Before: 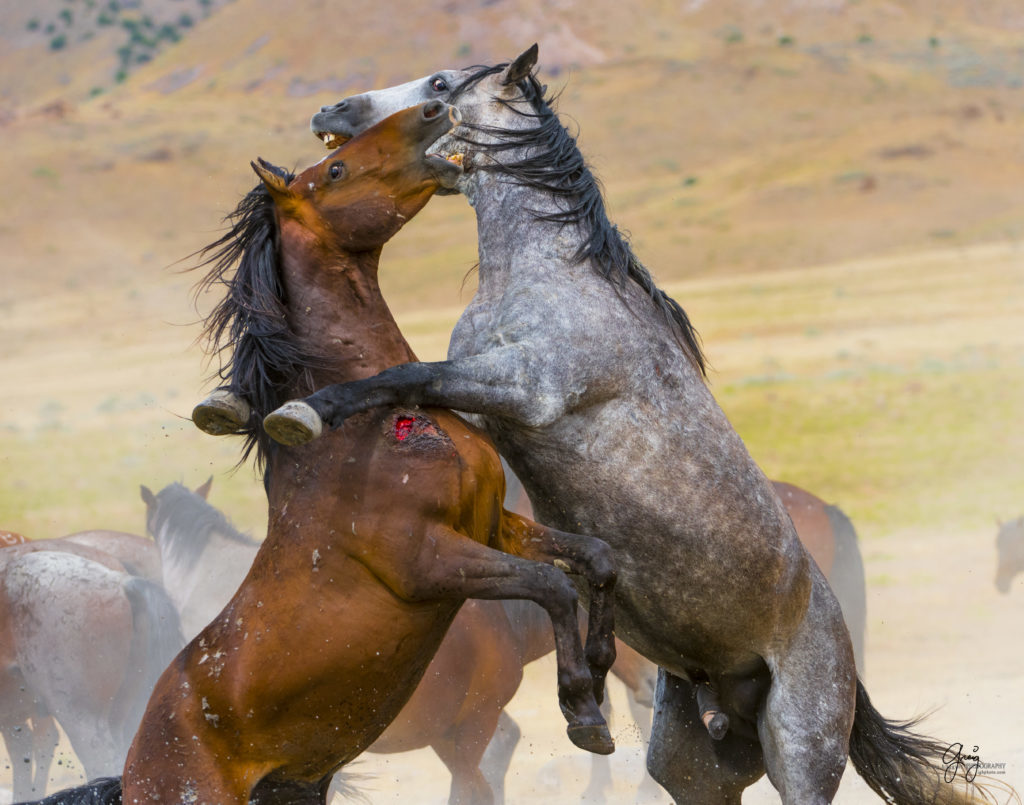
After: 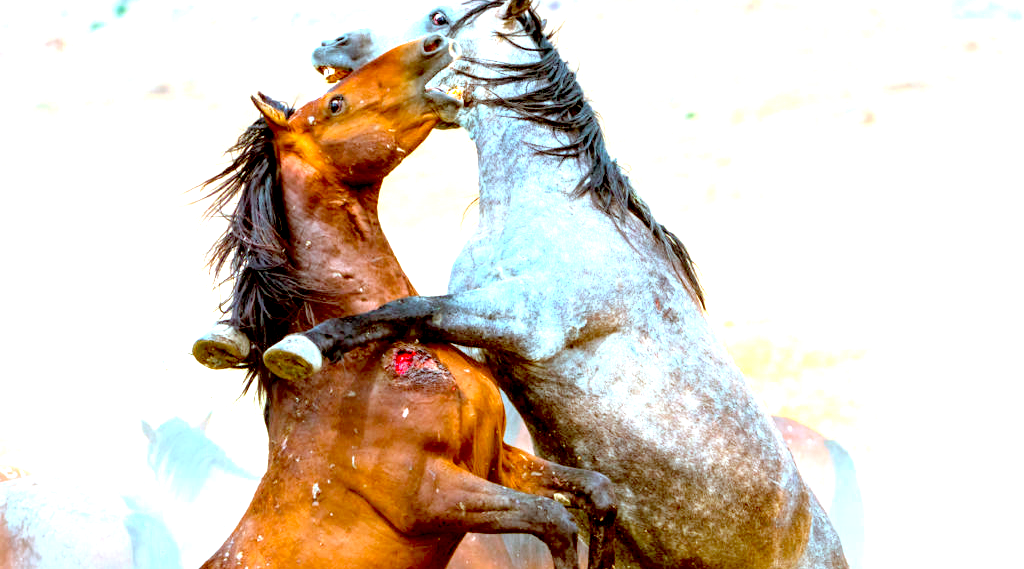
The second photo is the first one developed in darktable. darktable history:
exposure: black level correction 0.016, exposure 1.774 EV, compensate highlight preservation false
color correction: highlights a* -14.62, highlights b* -16.22, shadows a* 10.12, shadows b* 29.4
crop and rotate: top 8.293%, bottom 20.996%
